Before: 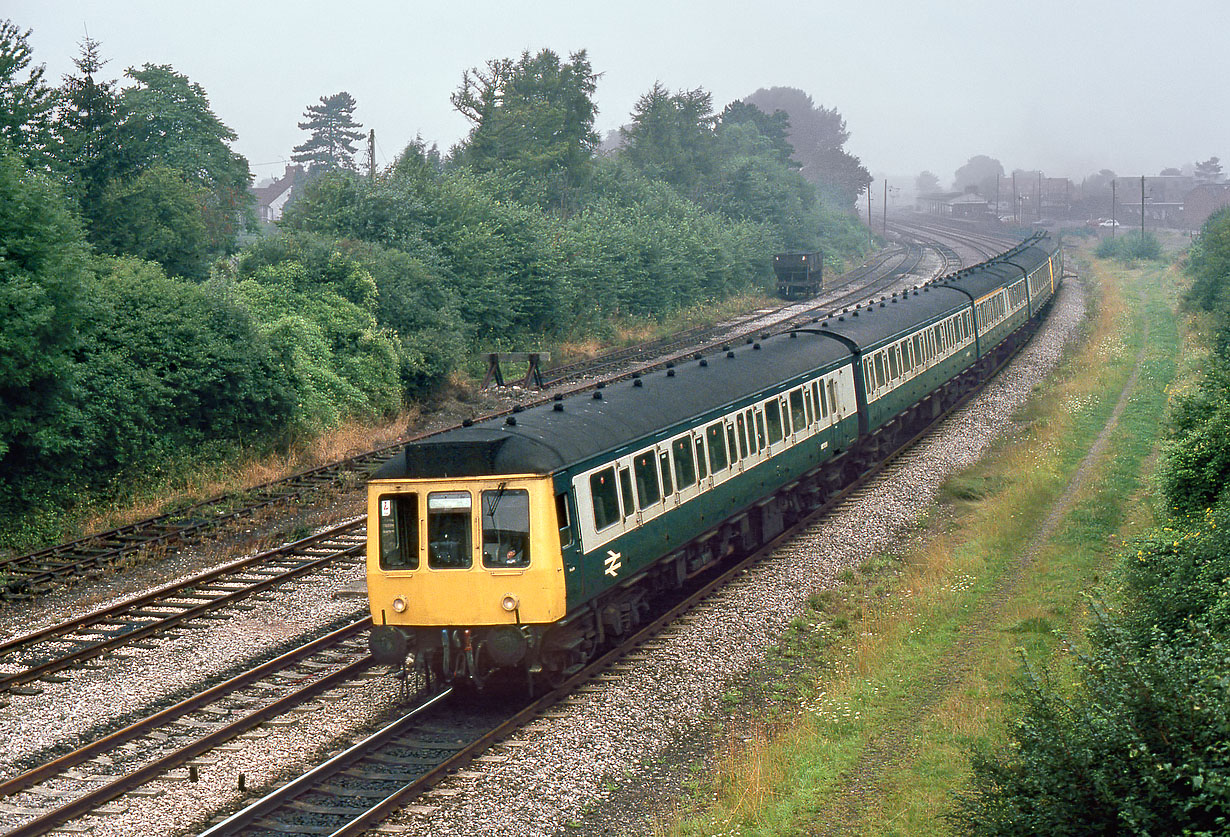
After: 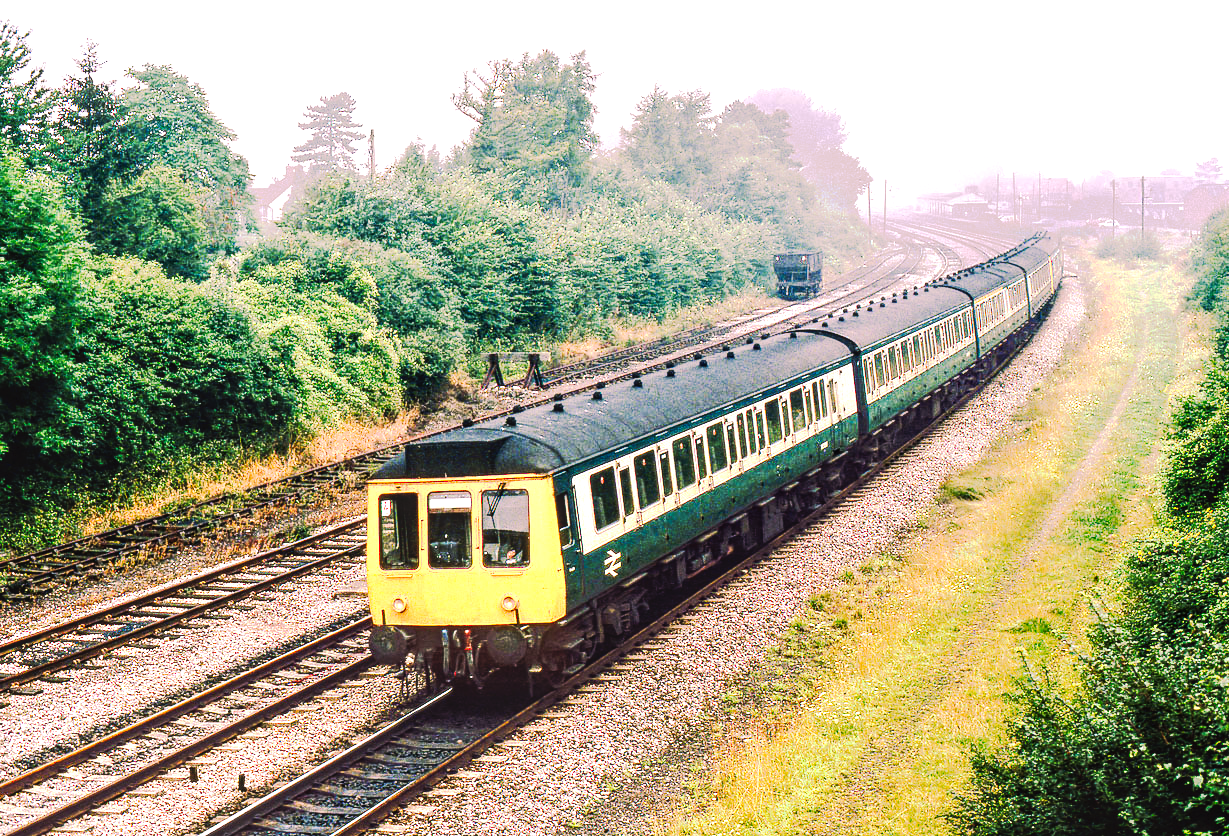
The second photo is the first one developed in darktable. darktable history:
exposure: black level correction 0, exposure 1.2 EV, compensate highlight preservation false
local contrast: on, module defaults
color correction: highlights a* 12.1, highlights b* 5.55
tone curve: curves: ch0 [(0, 0) (0.003, 0.011) (0.011, 0.014) (0.025, 0.018) (0.044, 0.023) (0.069, 0.028) (0.1, 0.031) (0.136, 0.039) (0.177, 0.056) (0.224, 0.081) (0.277, 0.129) (0.335, 0.188) (0.399, 0.256) (0.468, 0.367) (0.543, 0.514) (0.623, 0.684) (0.709, 0.785) (0.801, 0.846) (0.898, 0.884) (1, 1)], preserve colors none
tone equalizer: edges refinement/feathering 500, mask exposure compensation -1.57 EV, preserve details guided filter
contrast brightness saturation: contrast 0.146, brightness 0.047
